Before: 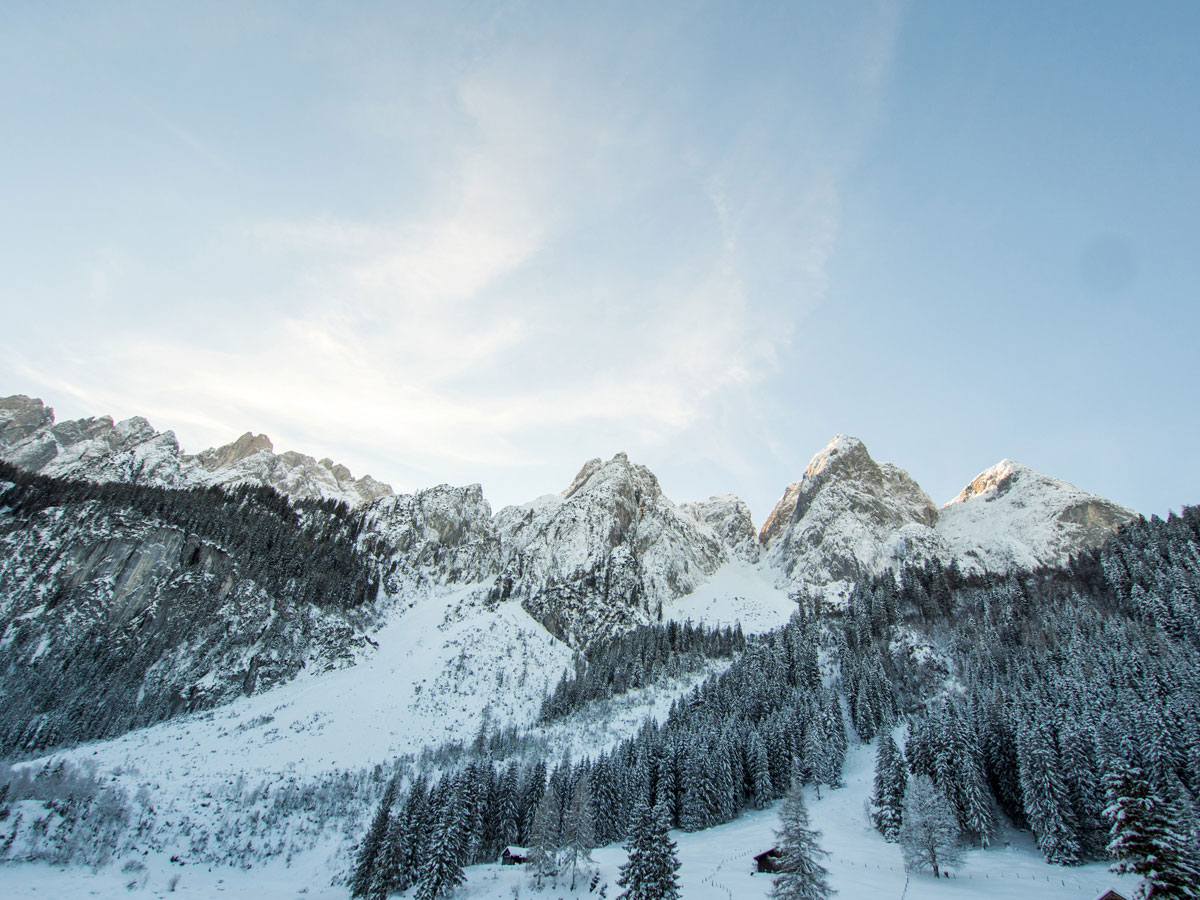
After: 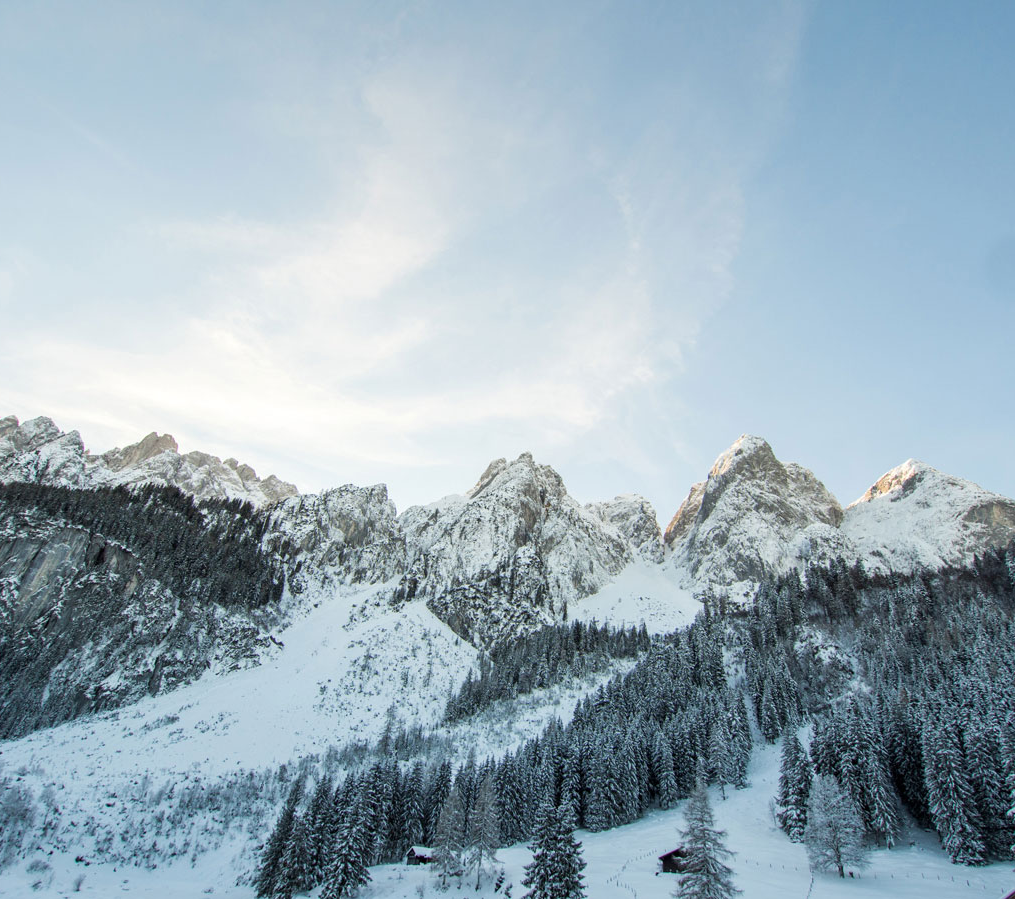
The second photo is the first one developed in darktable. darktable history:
crop: left 7.986%, right 7.365%
